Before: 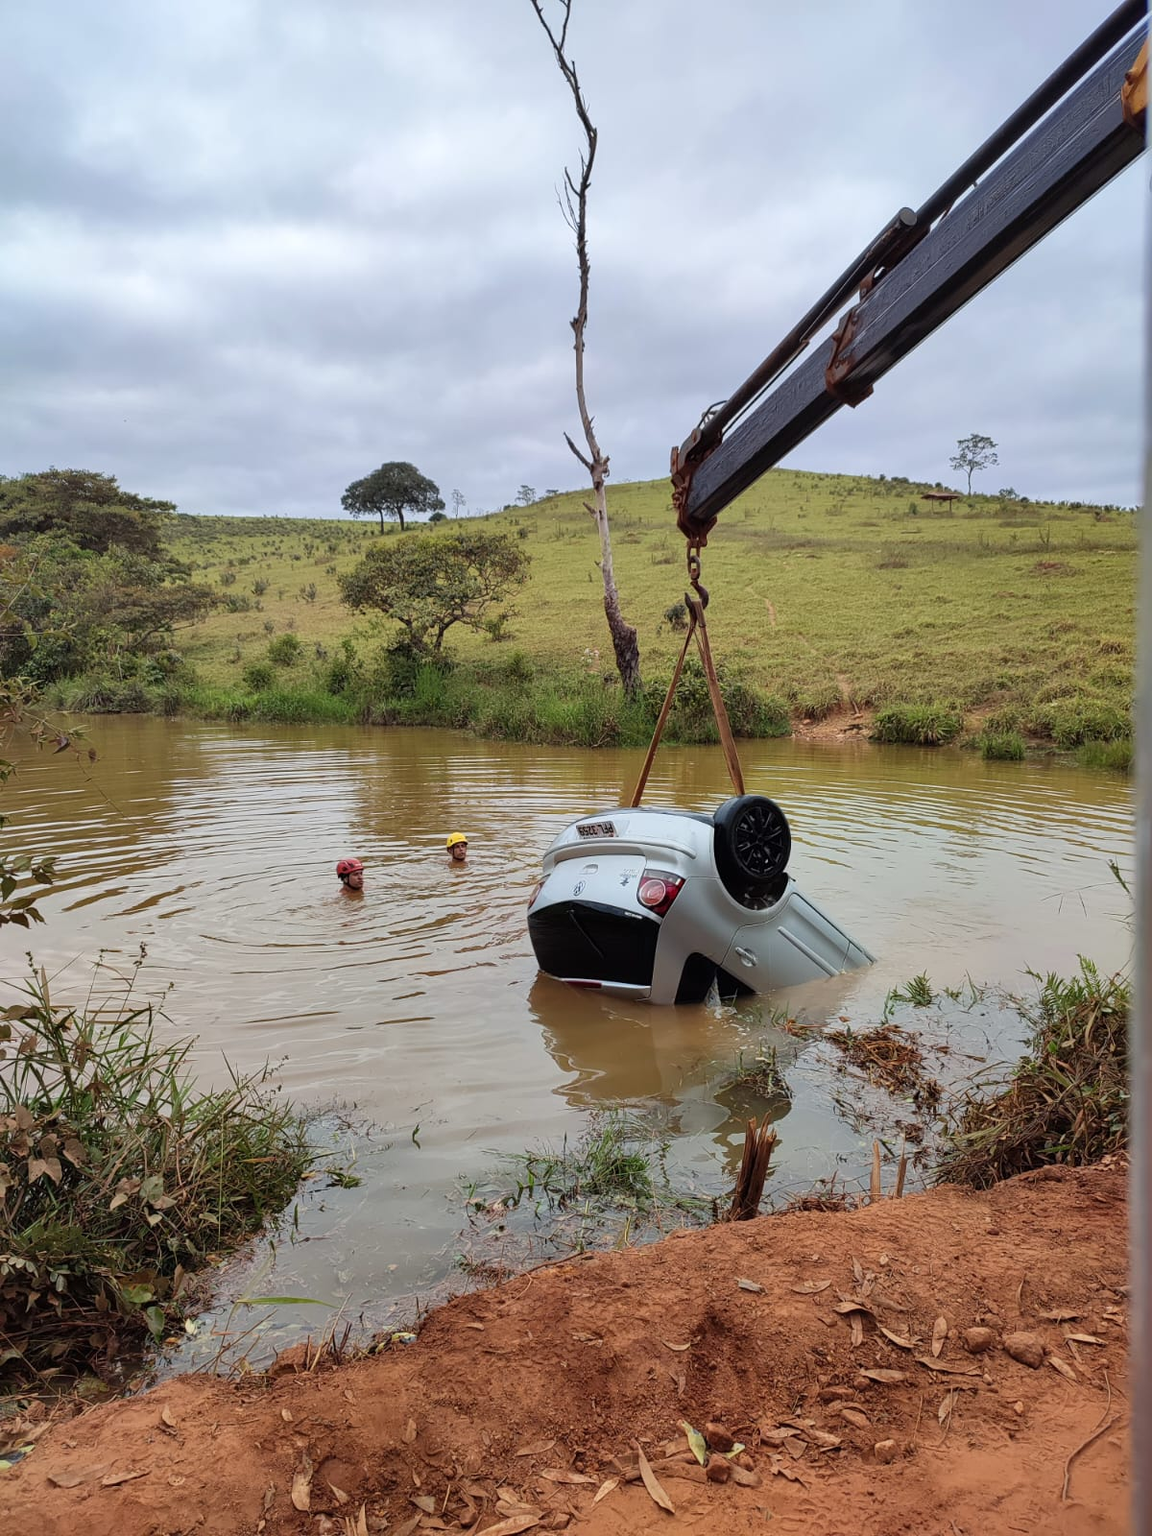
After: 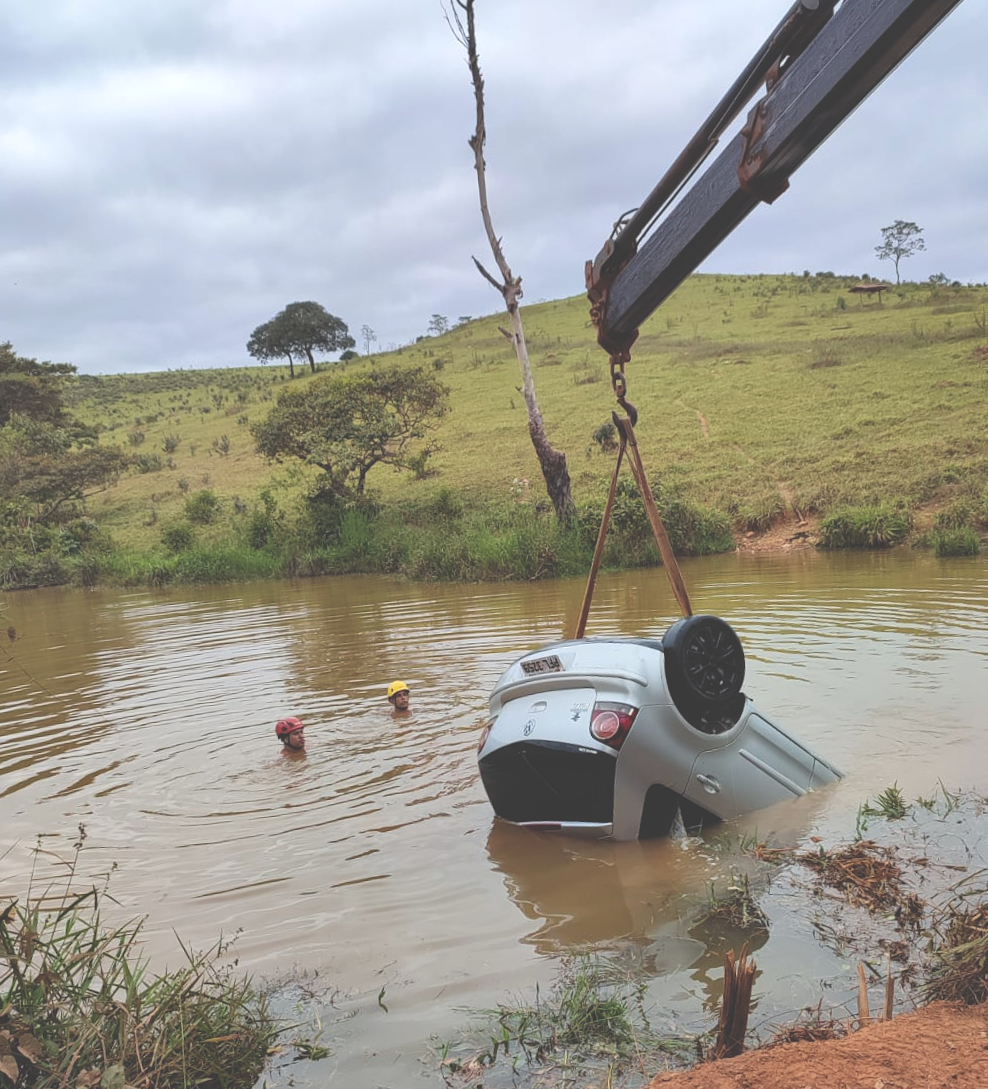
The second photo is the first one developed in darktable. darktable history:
crop and rotate: left 7.196%, top 4.574%, right 10.605%, bottom 13.178%
exposure: black level correction -0.041, exposure 0.064 EV, compensate highlight preservation false
rotate and perspective: rotation -5°, crop left 0.05, crop right 0.952, crop top 0.11, crop bottom 0.89
